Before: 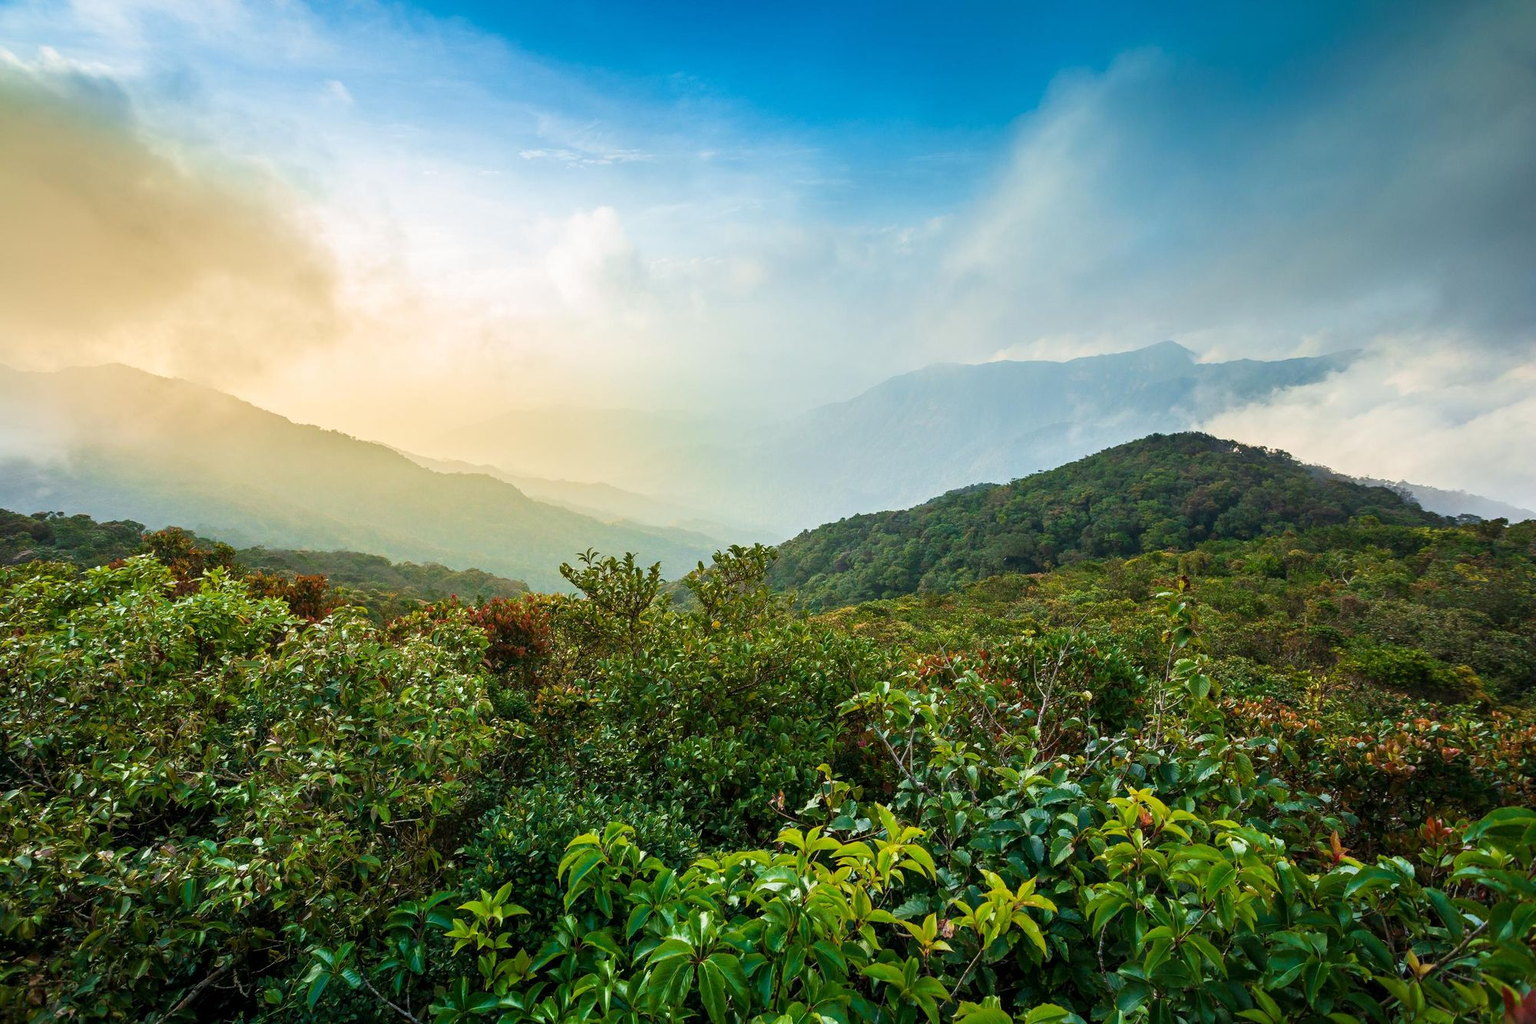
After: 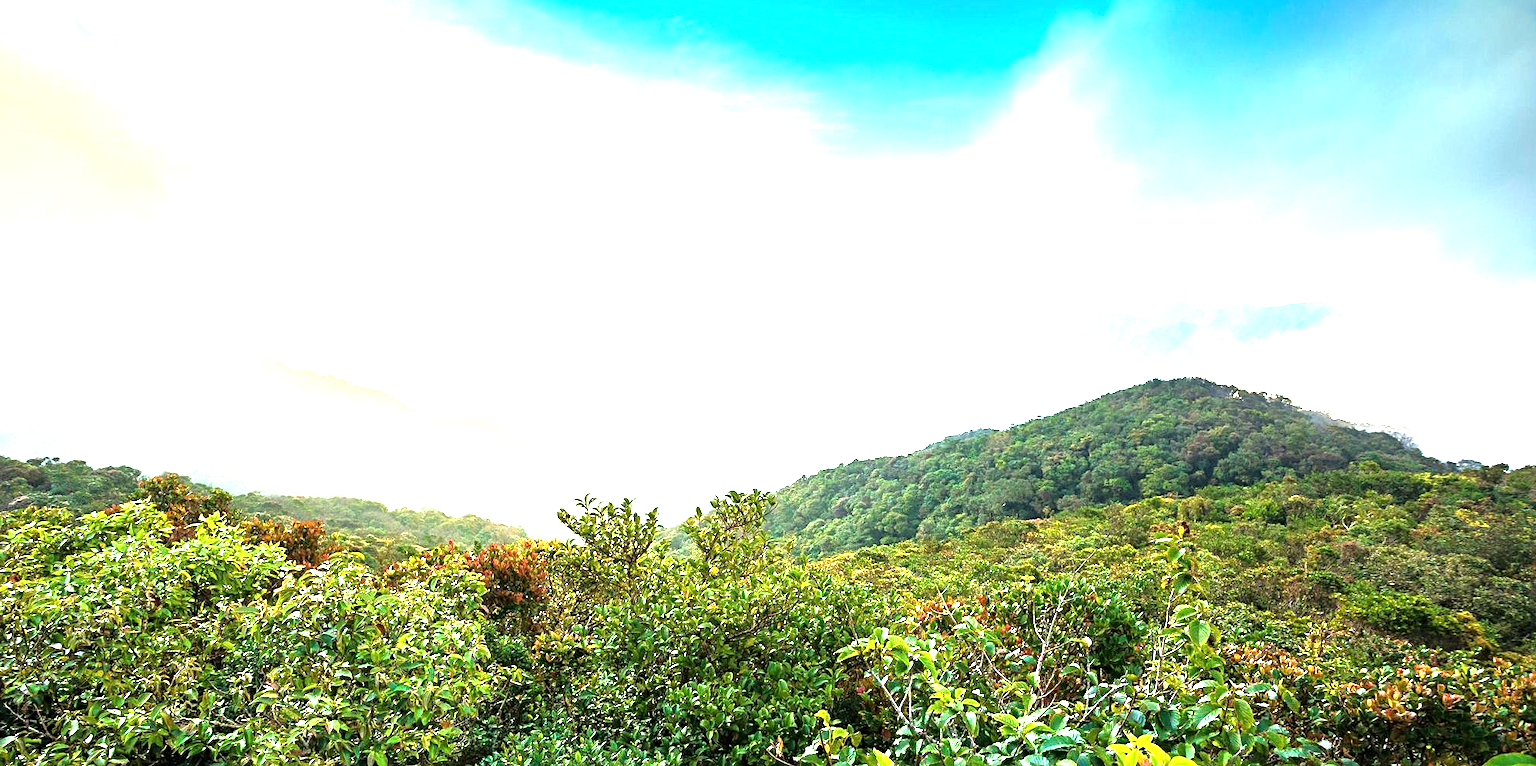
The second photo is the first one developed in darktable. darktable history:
crop: left 0.338%, top 5.51%, bottom 19.913%
sharpen: radius 2.507, amount 0.326
tone equalizer: -8 EV -0.766 EV, -7 EV -0.716 EV, -6 EV -0.617 EV, -5 EV -0.388 EV, -3 EV 0.38 EV, -2 EV 0.6 EV, -1 EV 0.687 EV, +0 EV 0.78 EV
exposure: black level correction 0, exposure 1.177 EV, compensate highlight preservation false
